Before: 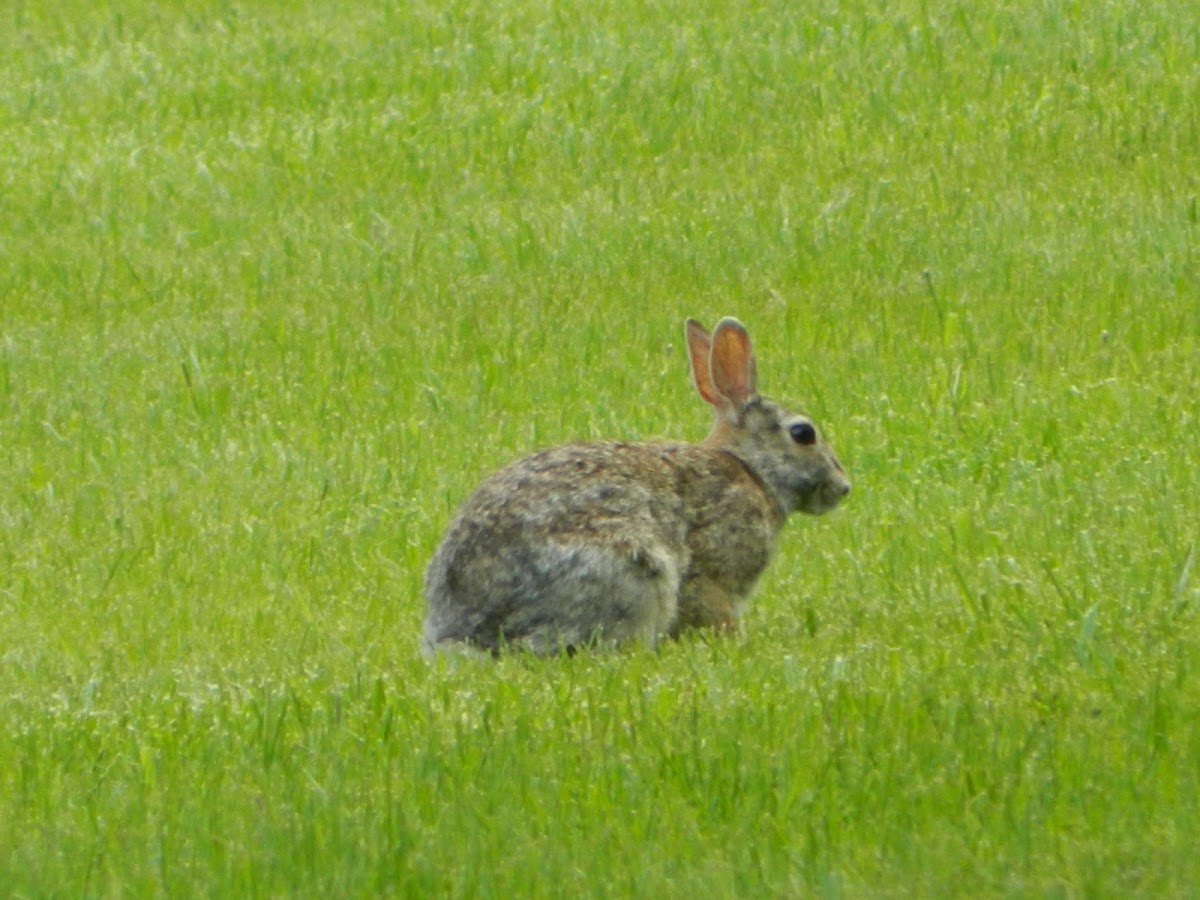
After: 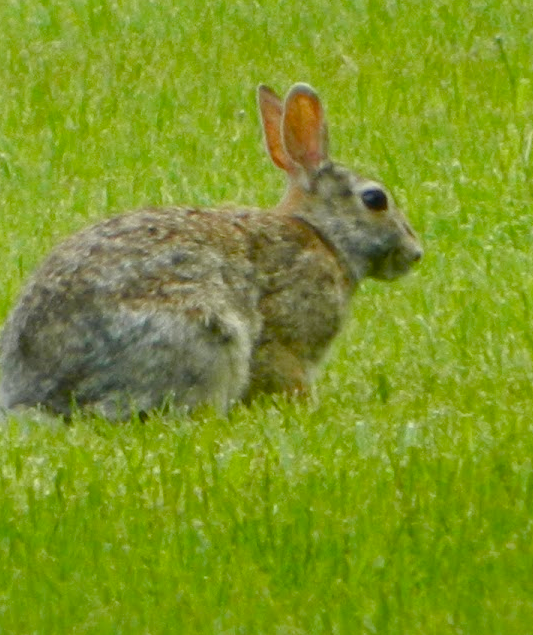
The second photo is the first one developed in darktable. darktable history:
crop: left 35.67%, top 26.021%, right 19.873%, bottom 3.361%
color balance rgb: global offset › hue 171.12°, perceptual saturation grading › global saturation 40.293%, perceptual saturation grading › highlights -50.567%, perceptual saturation grading › shadows 30.556%
